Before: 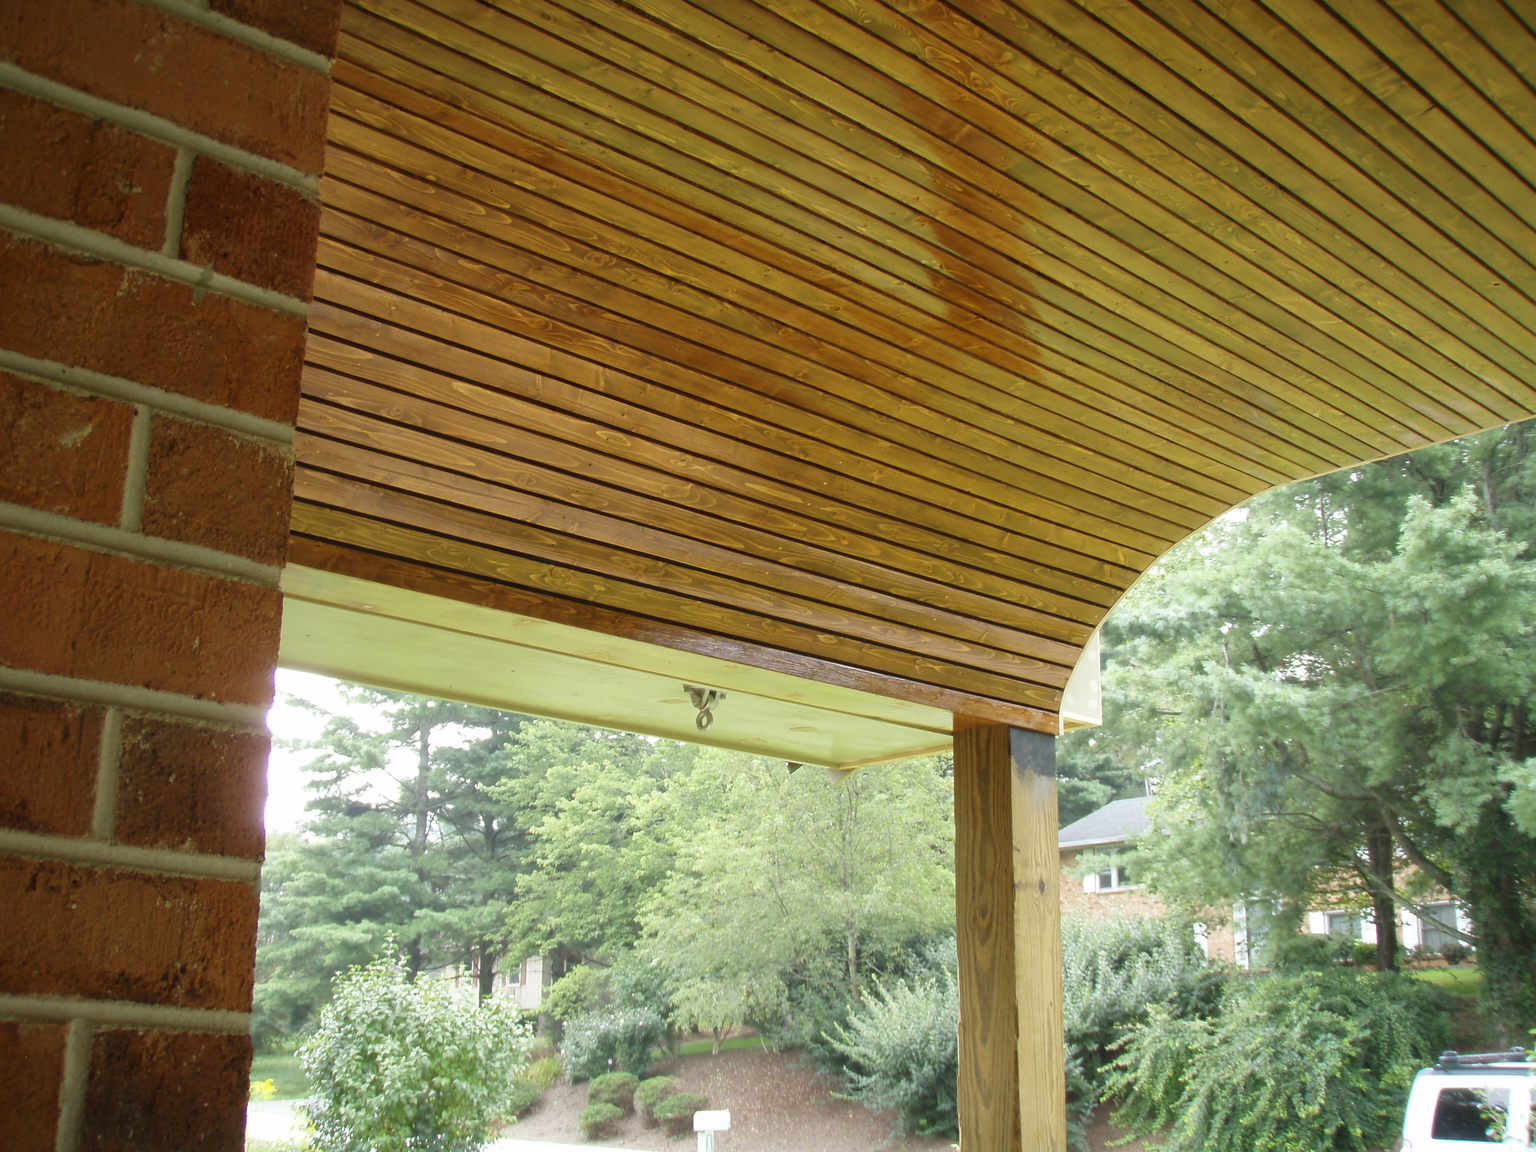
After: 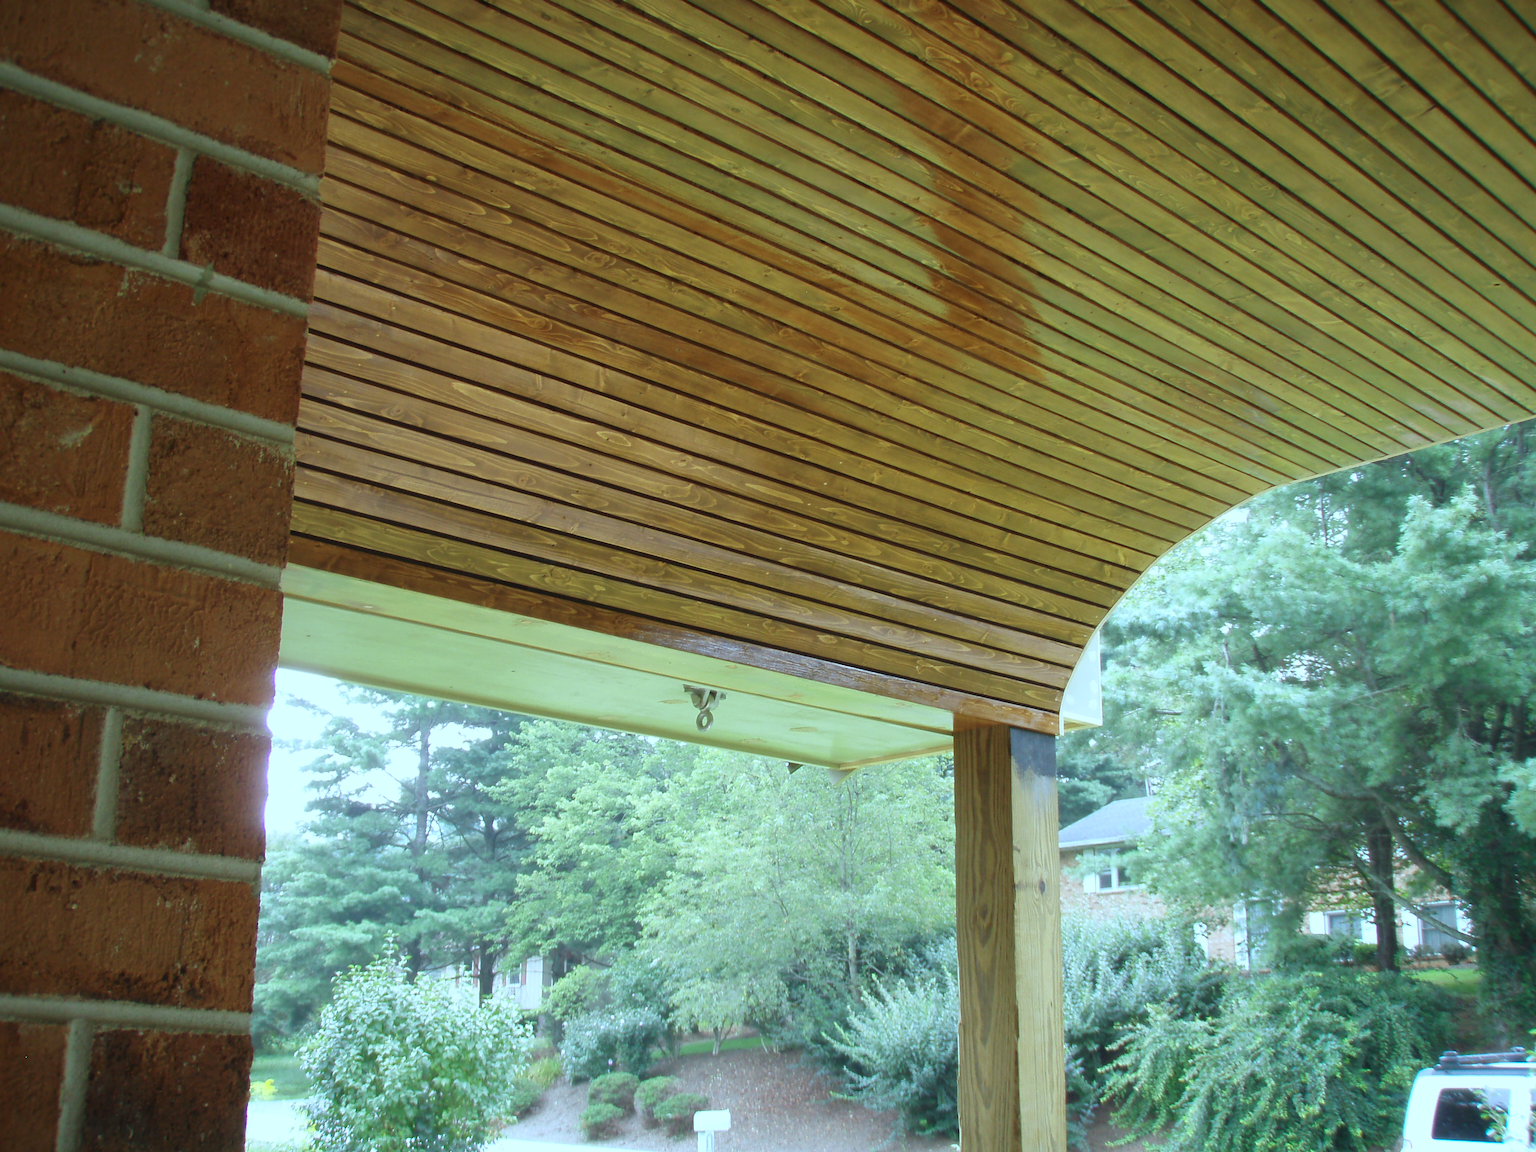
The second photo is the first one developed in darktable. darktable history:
color calibration: x 0.396, y 0.386, temperature 3669 K
color correction: highlights b* 3
